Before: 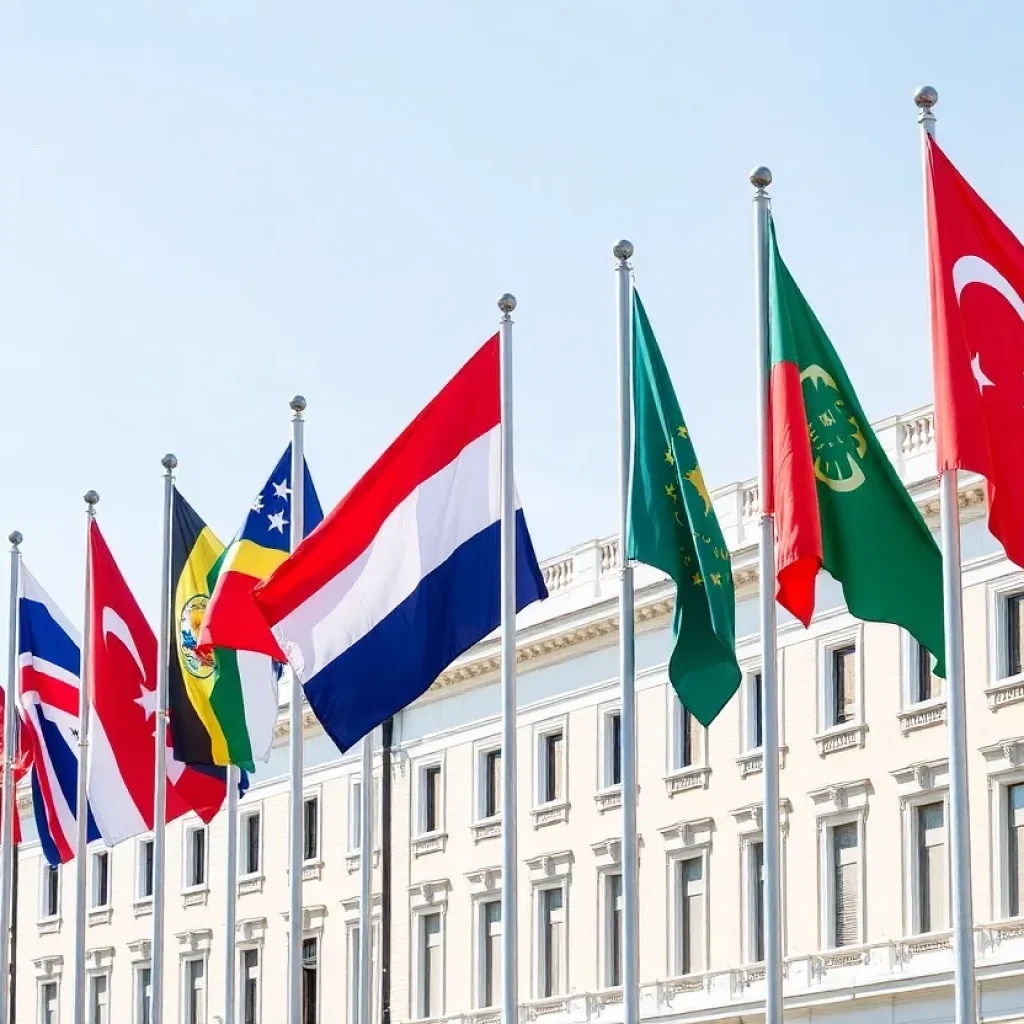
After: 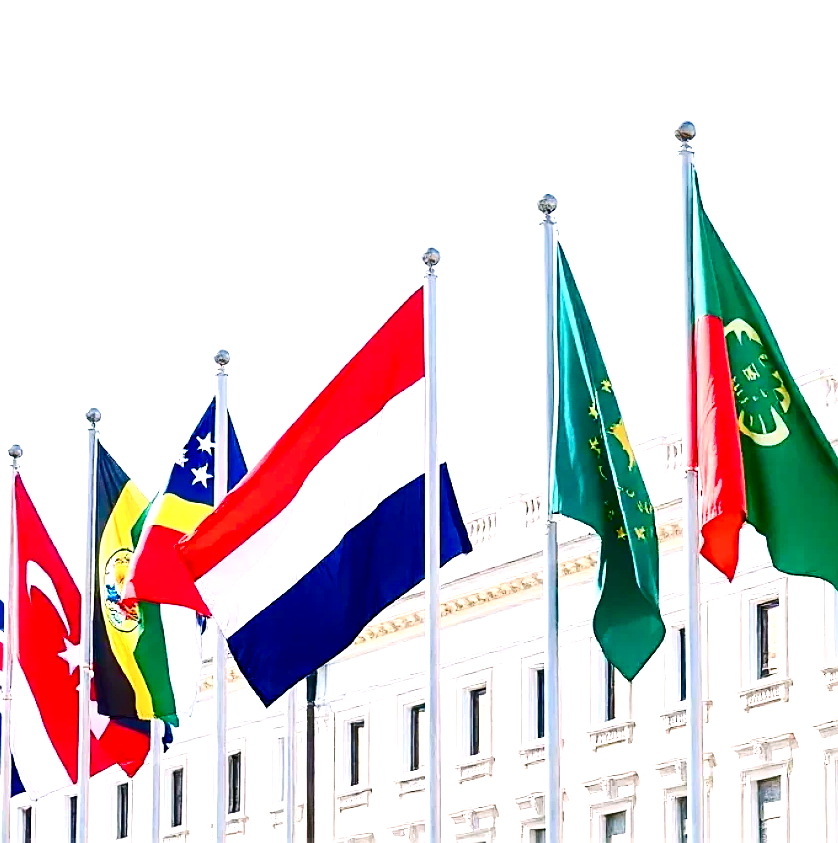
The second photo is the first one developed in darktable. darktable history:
exposure: exposure 0.61 EV, compensate exposure bias true, compensate highlight preservation false
crop and rotate: left 7.503%, top 4.561%, right 10.606%, bottom 13.019%
sharpen: on, module defaults
color balance rgb: shadows lift › chroma 2.014%, shadows lift › hue 219.89°, highlights gain › chroma 1.537%, highlights gain › hue 307.69°, perceptual saturation grading › global saturation 40.704%, perceptual saturation grading › highlights -50.174%, perceptual saturation grading › shadows 30.606%, perceptual brilliance grading › highlights 6.89%, perceptual brilliance grading › mid-tones 17.33%, perceptual brilliance grading › shadows -5.12%, global vibrance 20%
contrast brightness saturation: contrast 0.222
